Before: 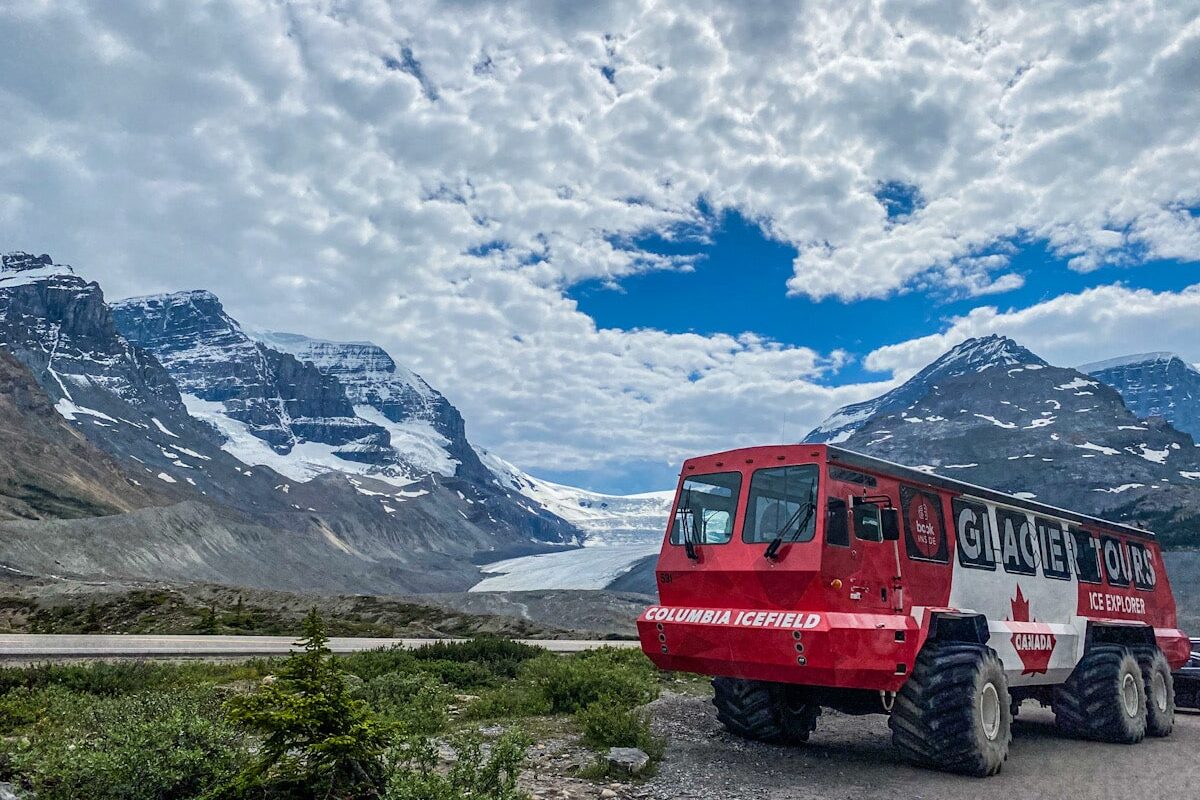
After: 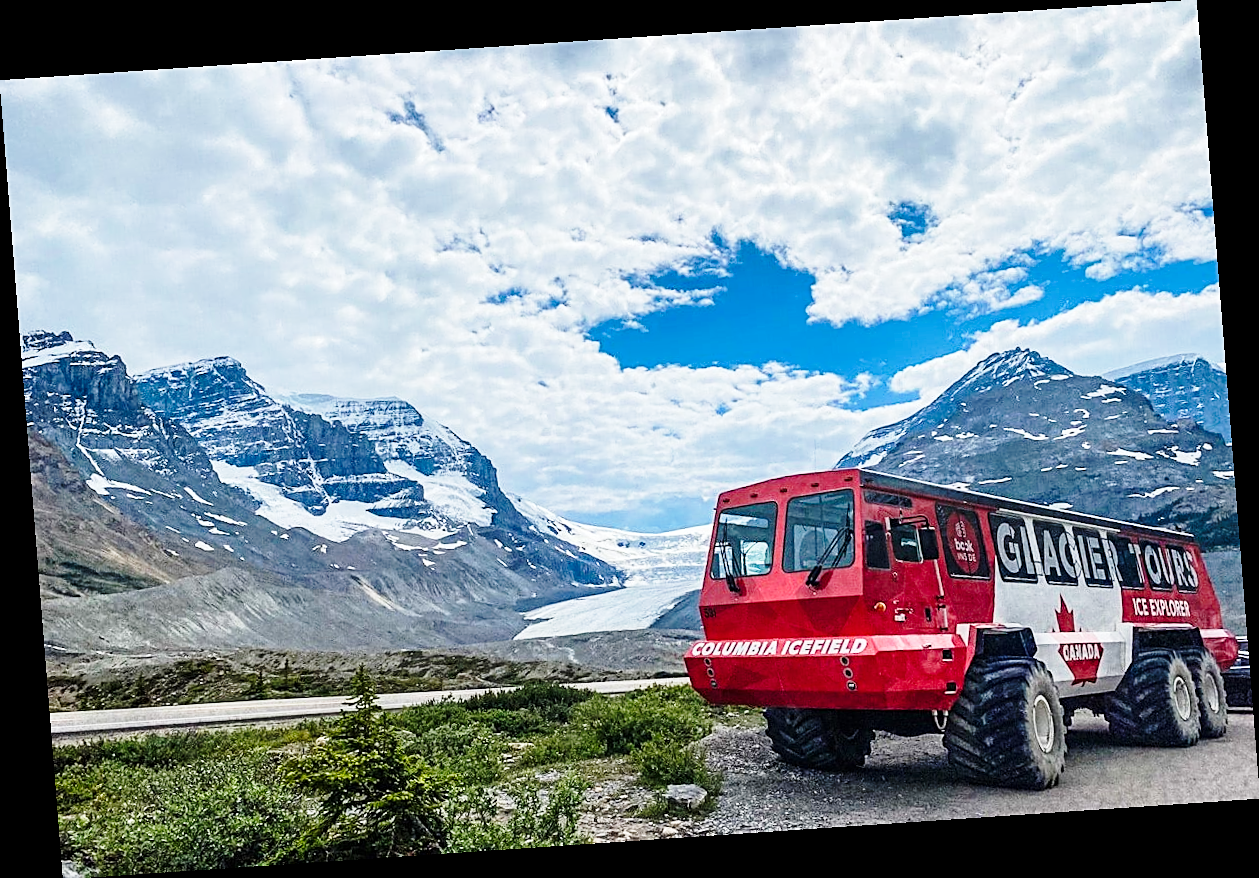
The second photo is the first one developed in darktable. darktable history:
rotate and perspective: rotation -4.2°, shear 0.006, automatic cropping off
sharpen: on, module defaults
base curve: curves: ch0 [(0, 0) (0.028, 0.03) (0.121, 0.232) (0.46, 0.748) (0.859, 0.968) (1, 1)], preserve colors none
